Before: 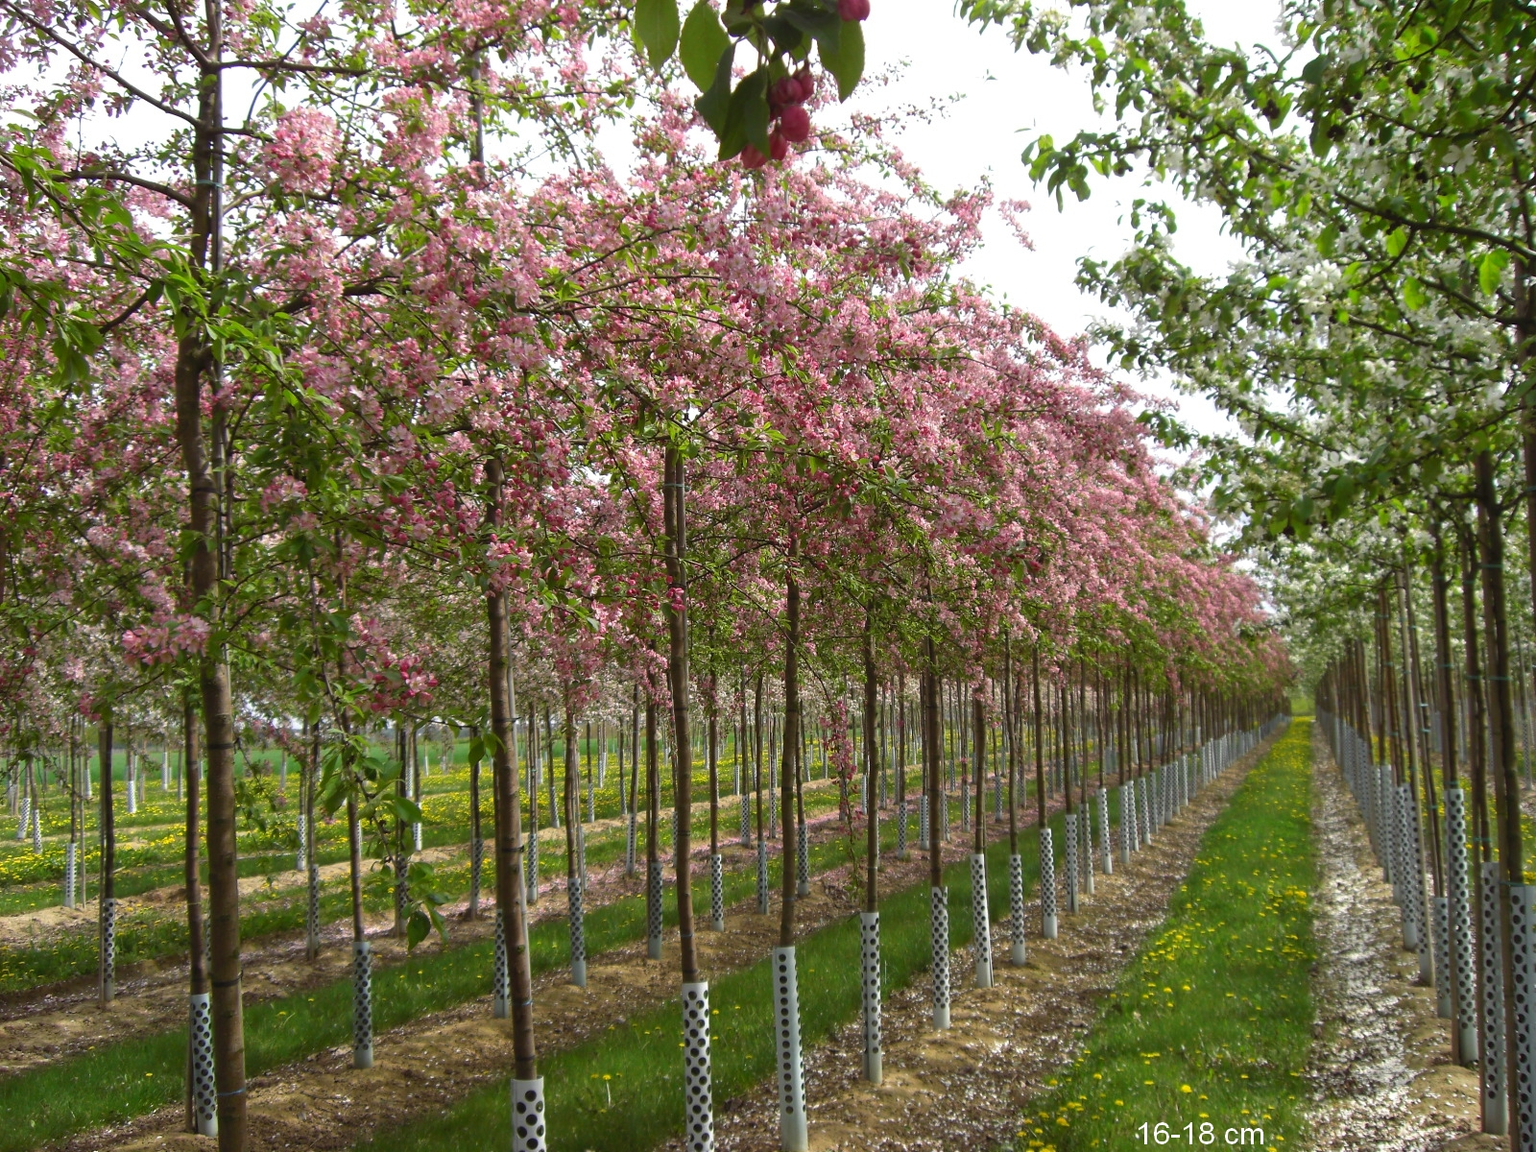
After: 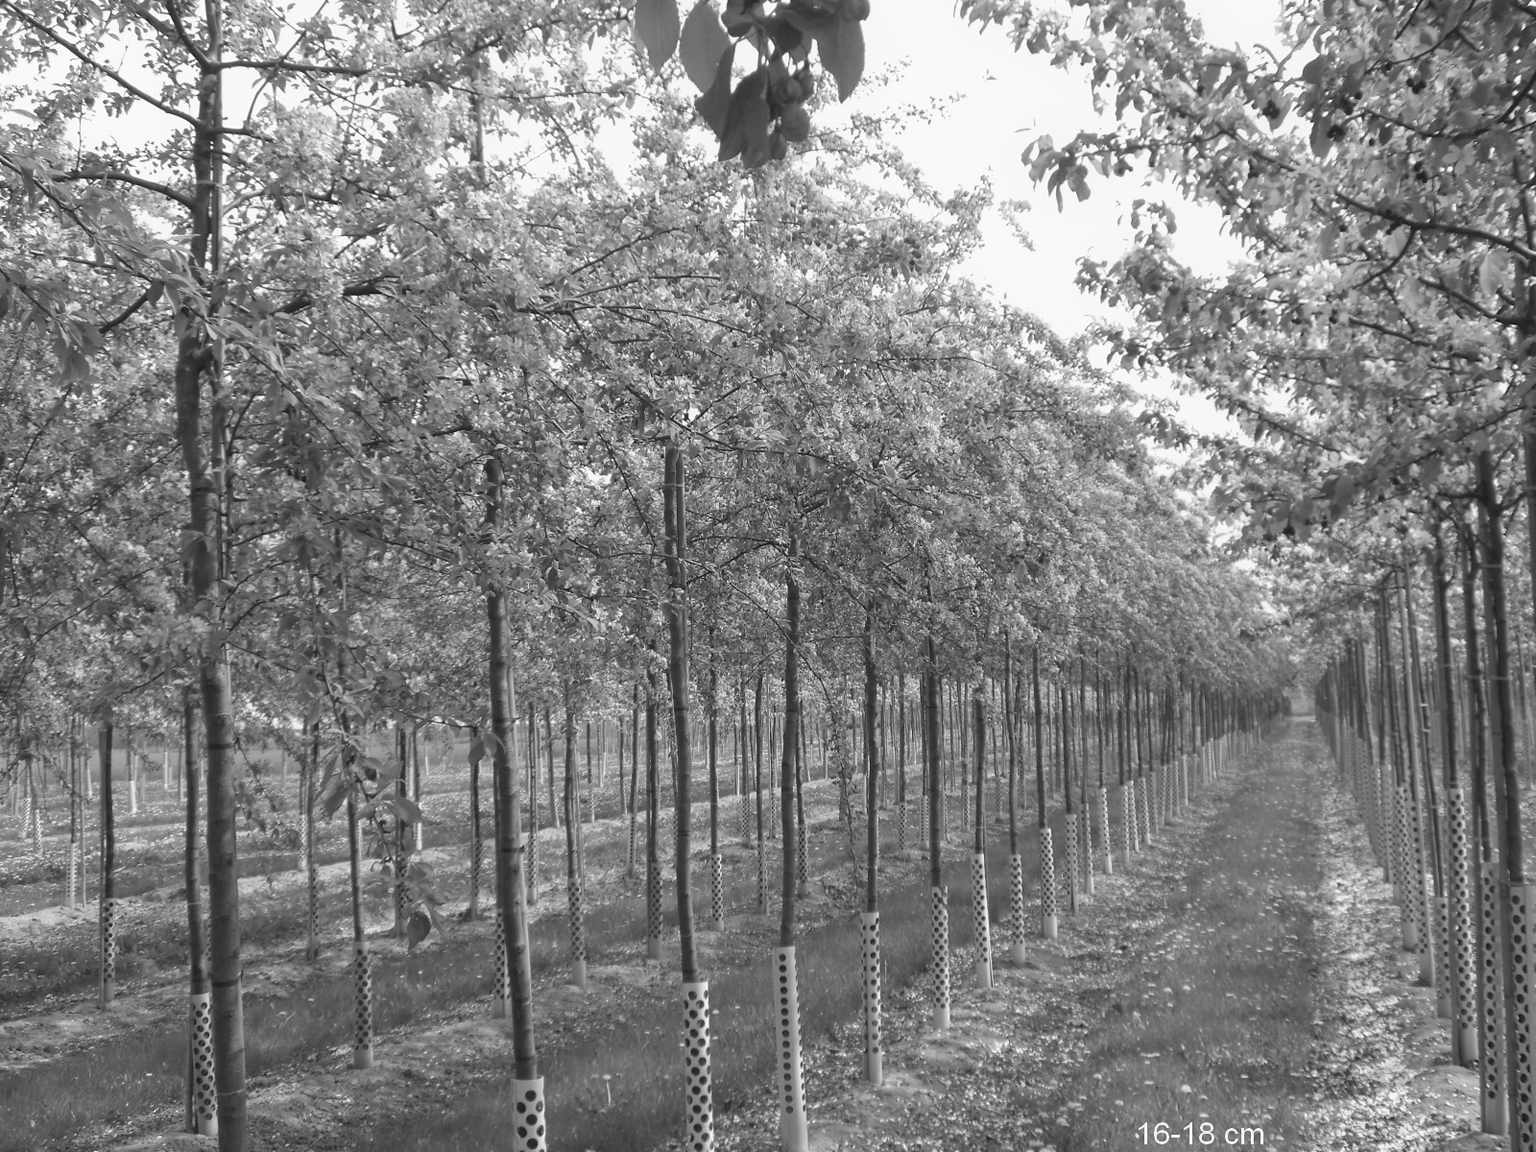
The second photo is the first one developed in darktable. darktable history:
monochrome: a 14.95, b -89.96
levels: levels [0, 0.43, 0.984]
